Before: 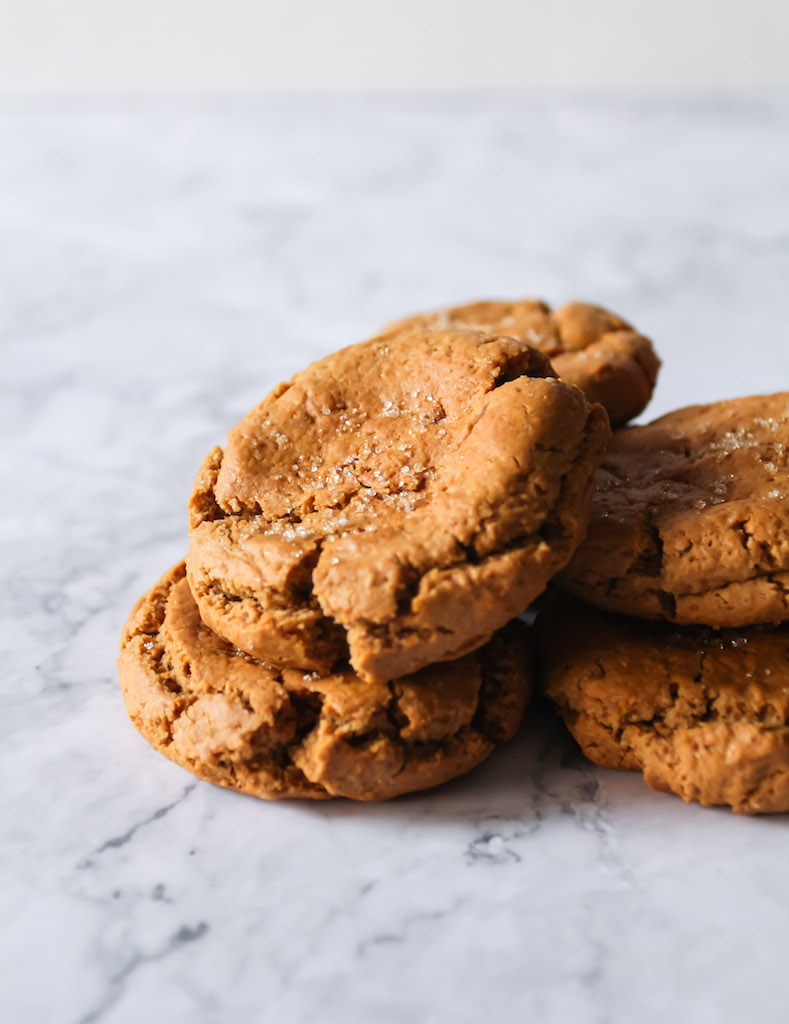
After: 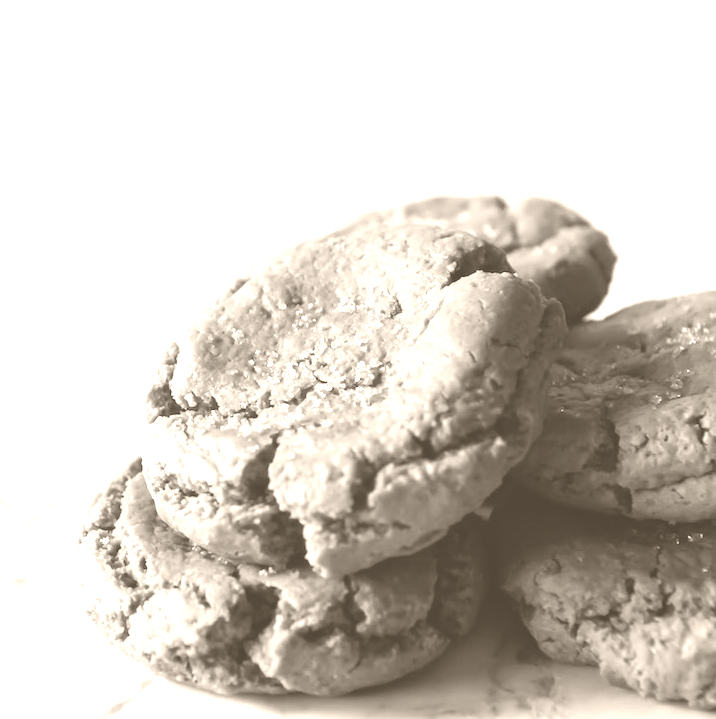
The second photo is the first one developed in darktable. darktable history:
colorize: hue 34.49°, saturation 35.33%, source mix 100%, version 1
crop: left 5.596%, top 10.314%, right 3.534%, bottom 19.395%
white balance: red 0.766, blue 1.537
